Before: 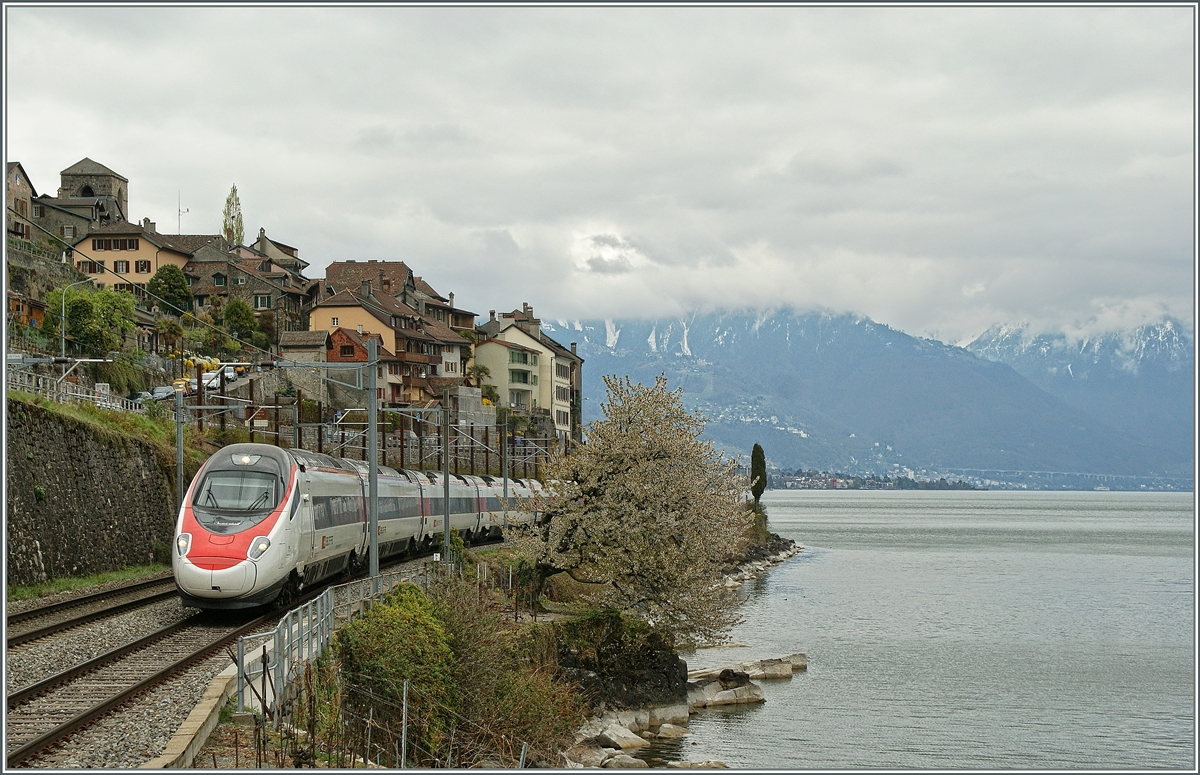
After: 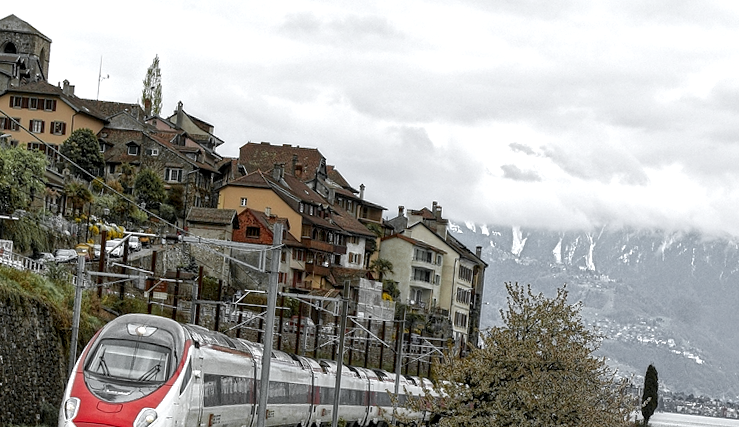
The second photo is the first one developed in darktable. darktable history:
local contrast: highlights 28%, detail 150%
exposure: compensate highlight preservation false
crop and rotate: angle -5.65°, left 2.103%, top 6.675%, right 27.187%, bottom 30.064%
color calibration: illuminant as shot in camera, x 0.358, y 0.373, temperature 4628.91 K
color zones: curves: ch0 [(0.004, 0.388) (0.125, 0.392) (0.25, 0.404) (0.375, 0.5) (0.5, 0.5) (0.625, 0.5) (0.75, 0.5) (0.875, 0.5)]; ch1 [(0, 0.5) (0.125, 0.5) (0.25, 0.5) (0.375, 0.124) (0.524, 0.124) (0.645, 0.128) (0.789, 0.132) (0.914, 0.096) (0.998, 0.068)], process mode strong
color balance rgb: perceptual saturation grading › global saturation 0.5%
tone equalizer: -8 EV -0.429 EV, -7 EV -0.397 EV, -6 EV -0.305 EV, -5 EV -0.199 EV, -3 EV 0.195 EV, -2 EV 0.304 EV, -1 EV 0.411 EV, +0 EV 0.424 EV
